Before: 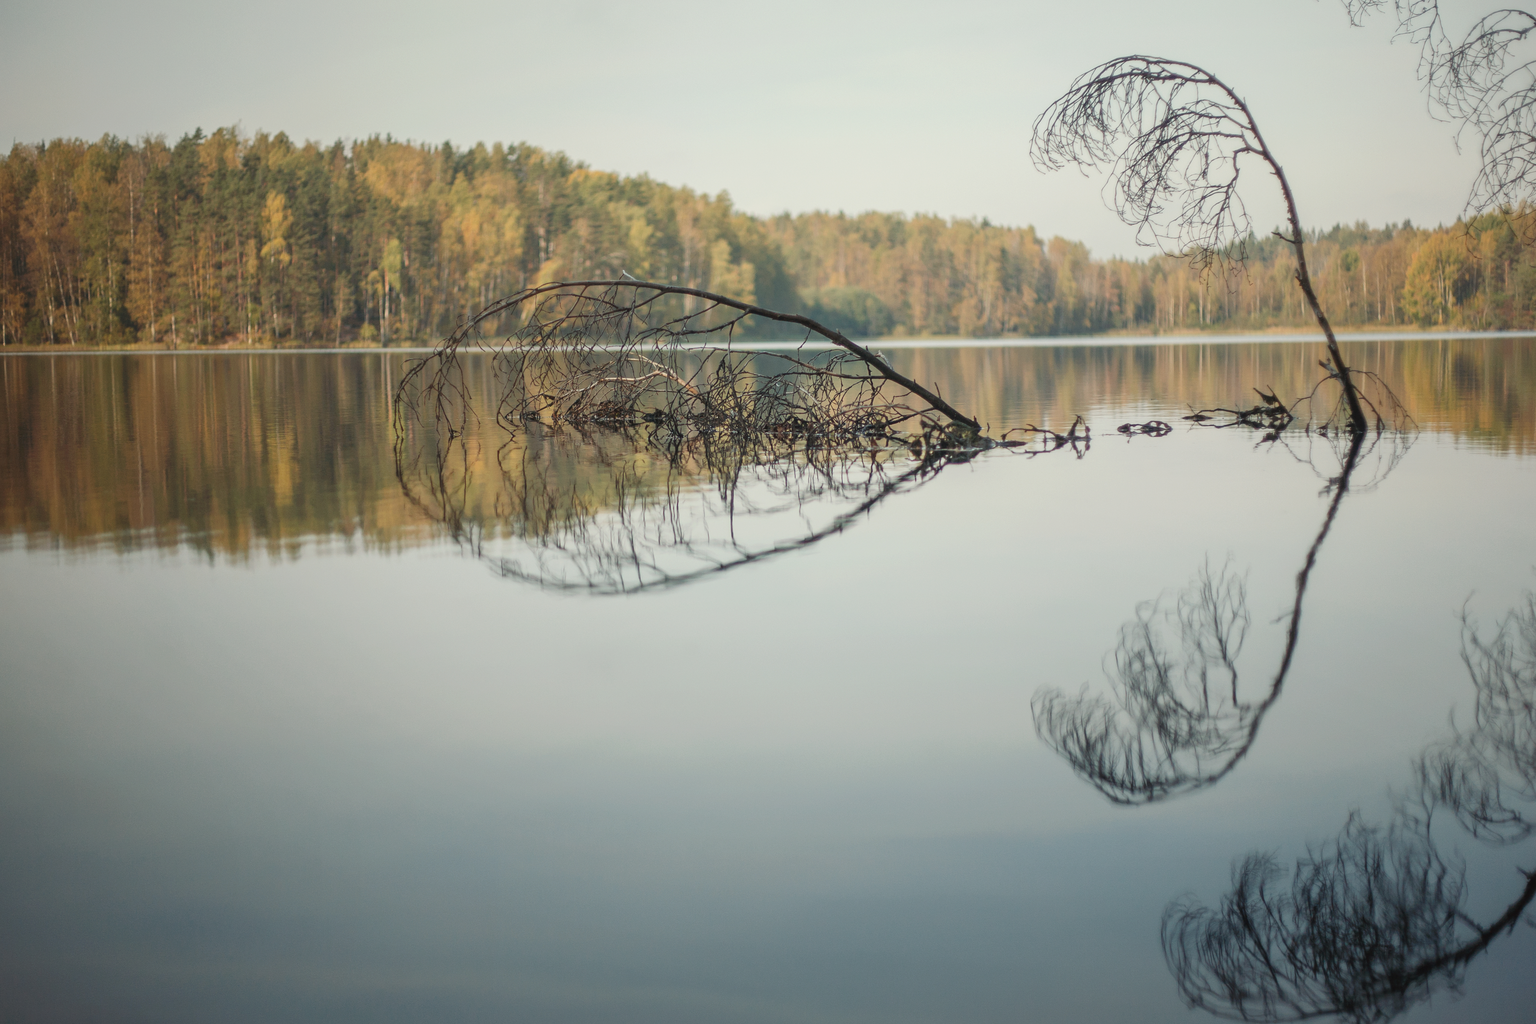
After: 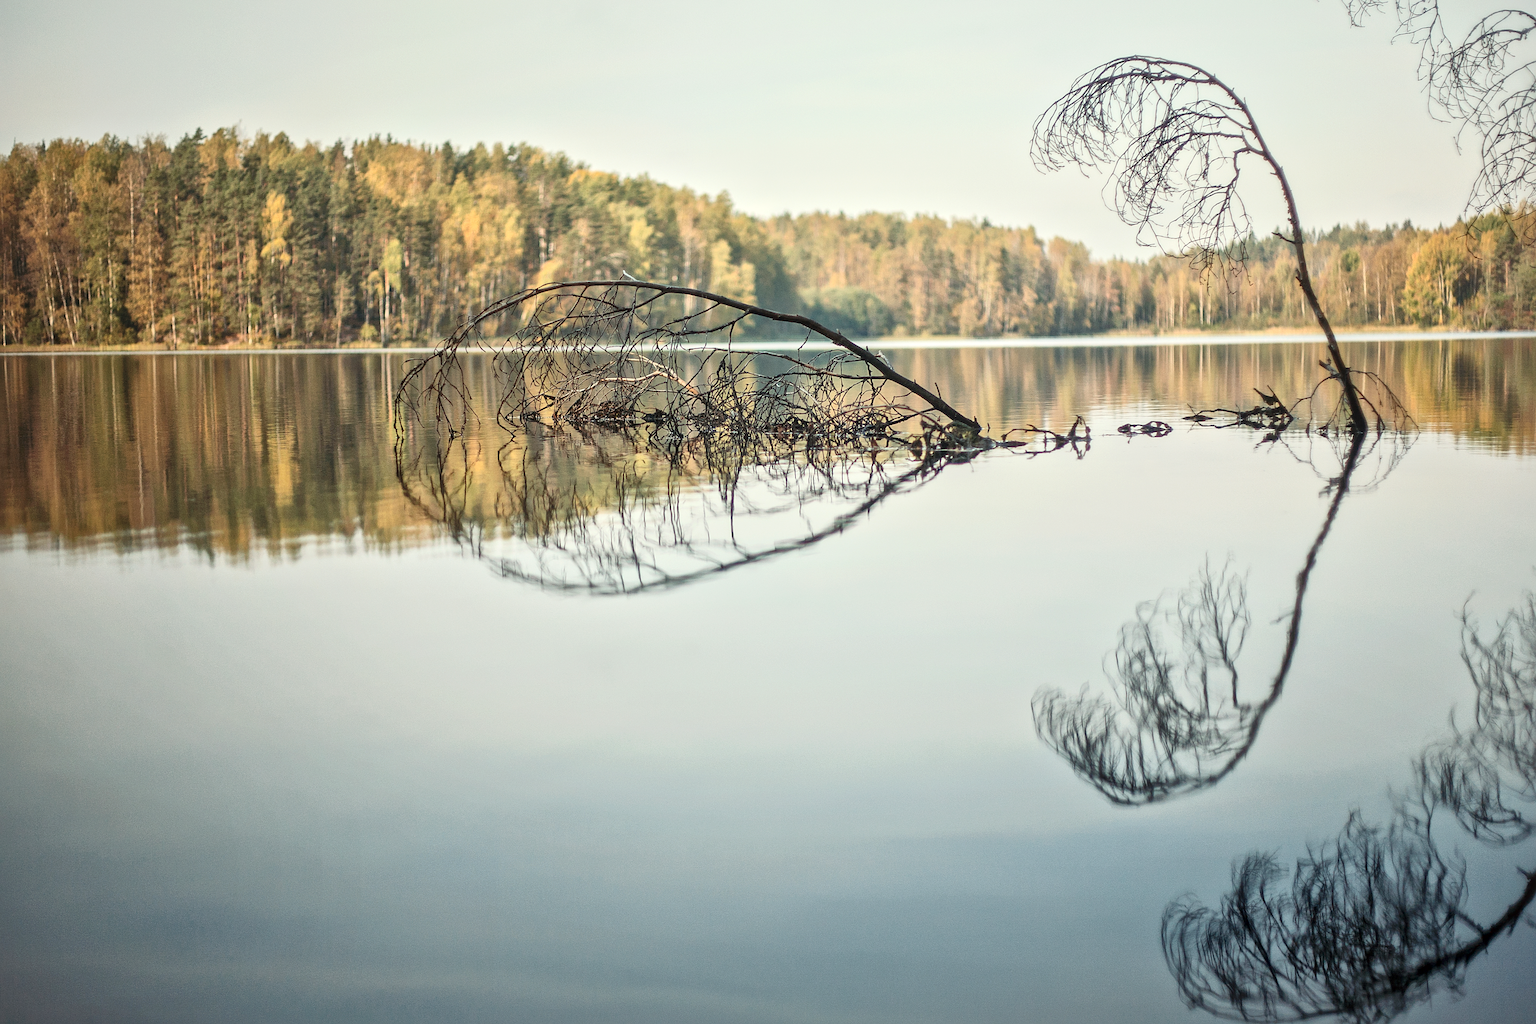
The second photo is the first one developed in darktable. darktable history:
sharpen: on, module defaults
local contrast: mode bilateral grid, contrast 20, coarseness 50, detail 172%, midtone range 0.2
tone equalizer: on, module defaults
contrast brightness saturation: contrast 0.203, brightness 0.168, saturation 0.223
